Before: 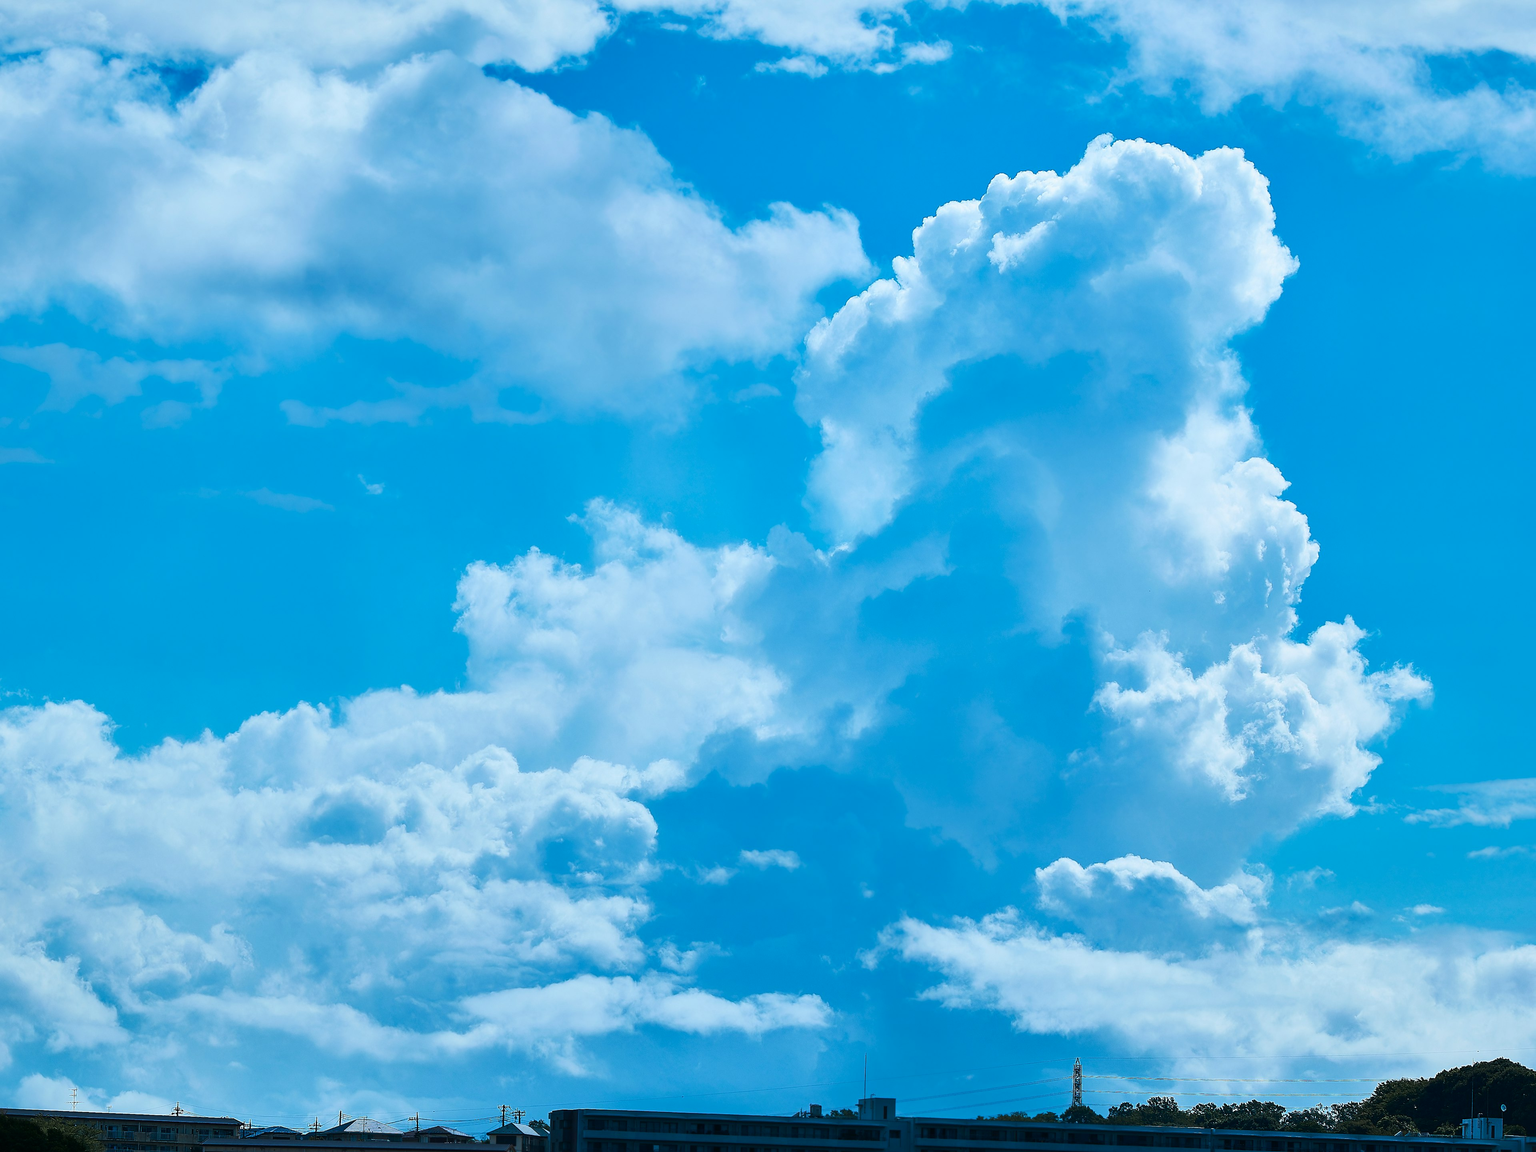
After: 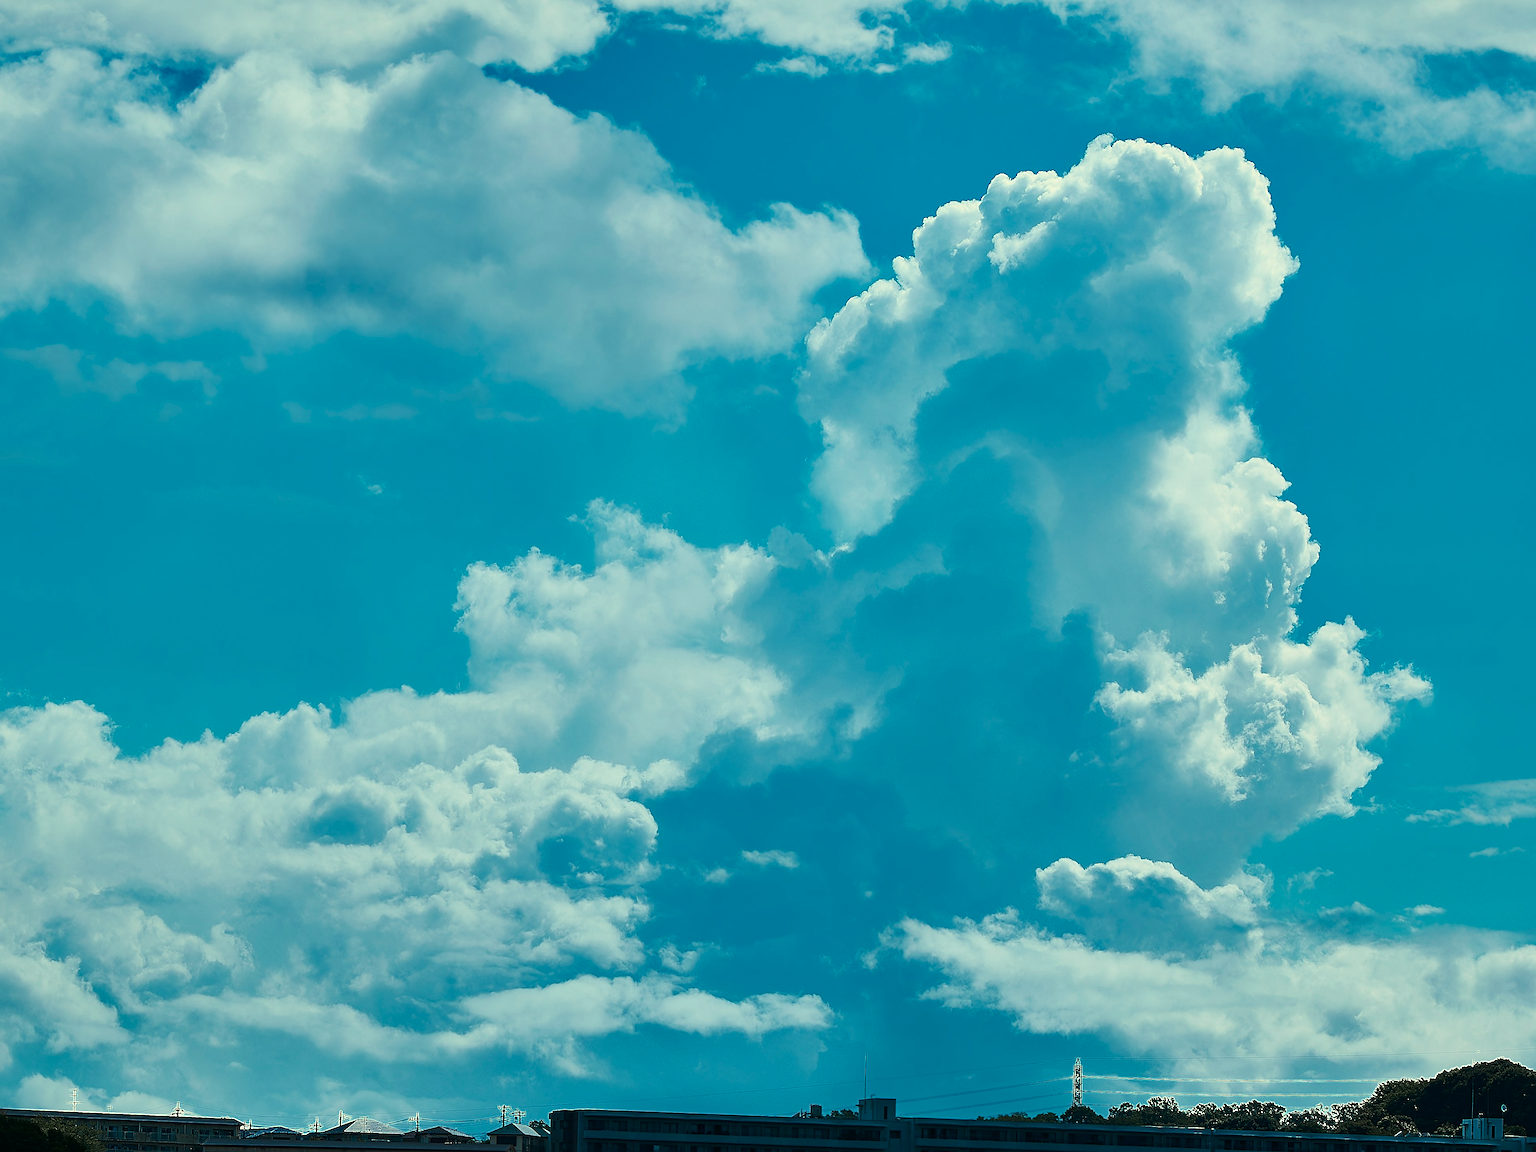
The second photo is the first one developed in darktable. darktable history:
white balance: red 1.08, blue 0.791
color calibration: x 0.367, y 0.376, temperature 4372.25 K
tone curve: curves: ch0 [(0, 0) (0.8, 0.757) (1, 1)], color space Lab, linked channels, preserve colors none
sharpen: radius 2.767
